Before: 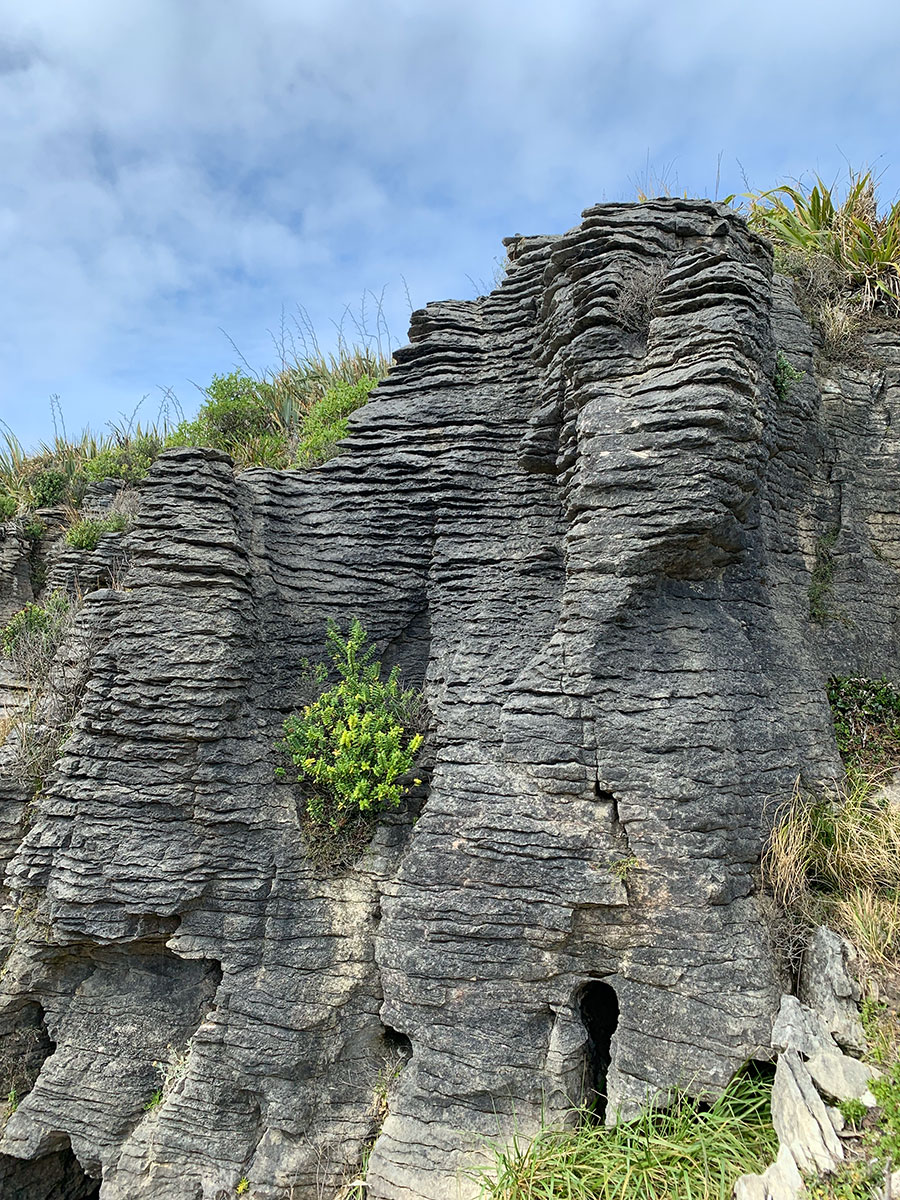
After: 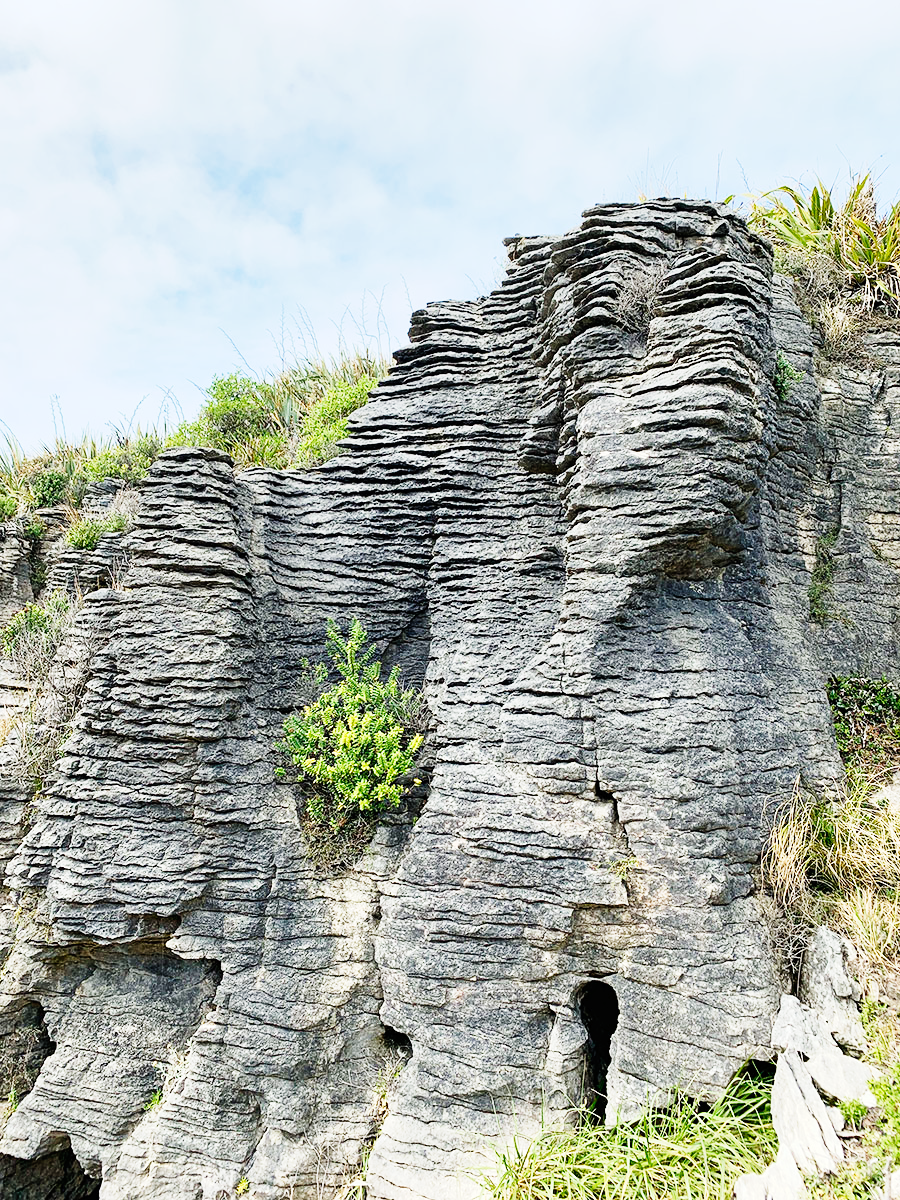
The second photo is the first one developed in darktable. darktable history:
base curve: curves: ch0 [(0, 0) (0, 0.001) (0.001, 0.001) (0.004, 0.002) (0.007, 0.004) (0.015, 0.013) (0.033, 0.045) (0.052, 0.096) (0.075, 0.17) (0.099, 0.241) (0.163, 0.42) (0.219, 0.55) (0.259, 0.616) (0.327, 0.722) (0.365, 0.765) (0.522, 0.873) (0.547, 0.881) (0.689, 0.919) (0.826, 0.952) (1, 1)], exposure shift 0.576, preserve colors none
